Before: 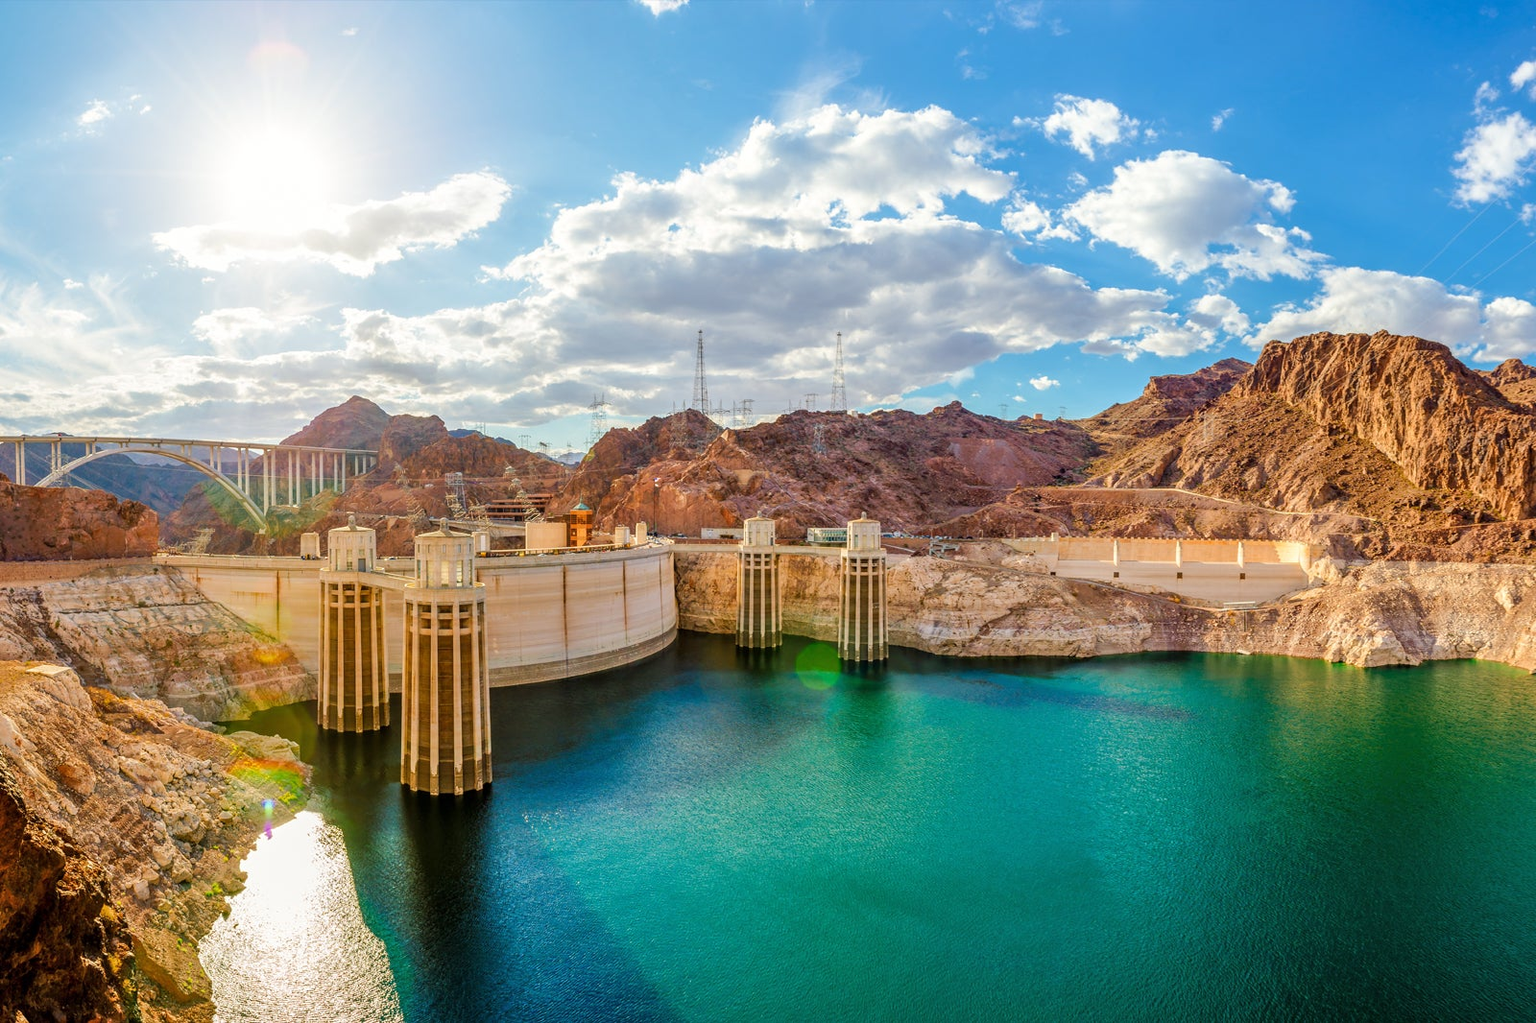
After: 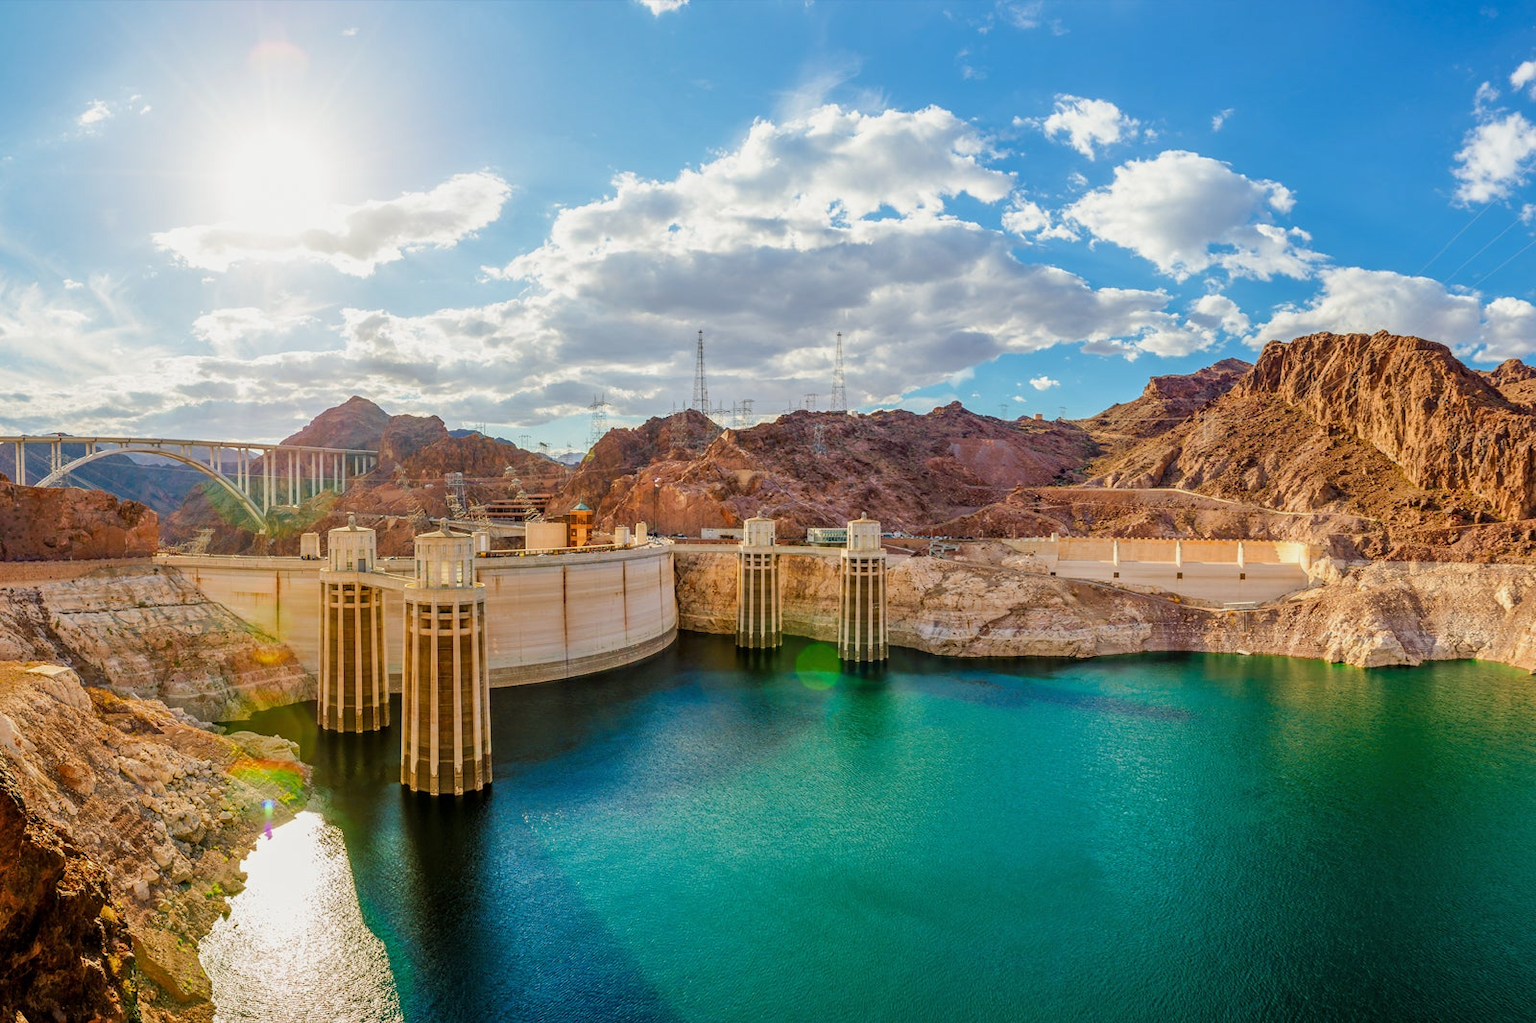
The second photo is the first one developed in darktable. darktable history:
exposure: exposure -0.184 EV, compensate highlight preservation false
